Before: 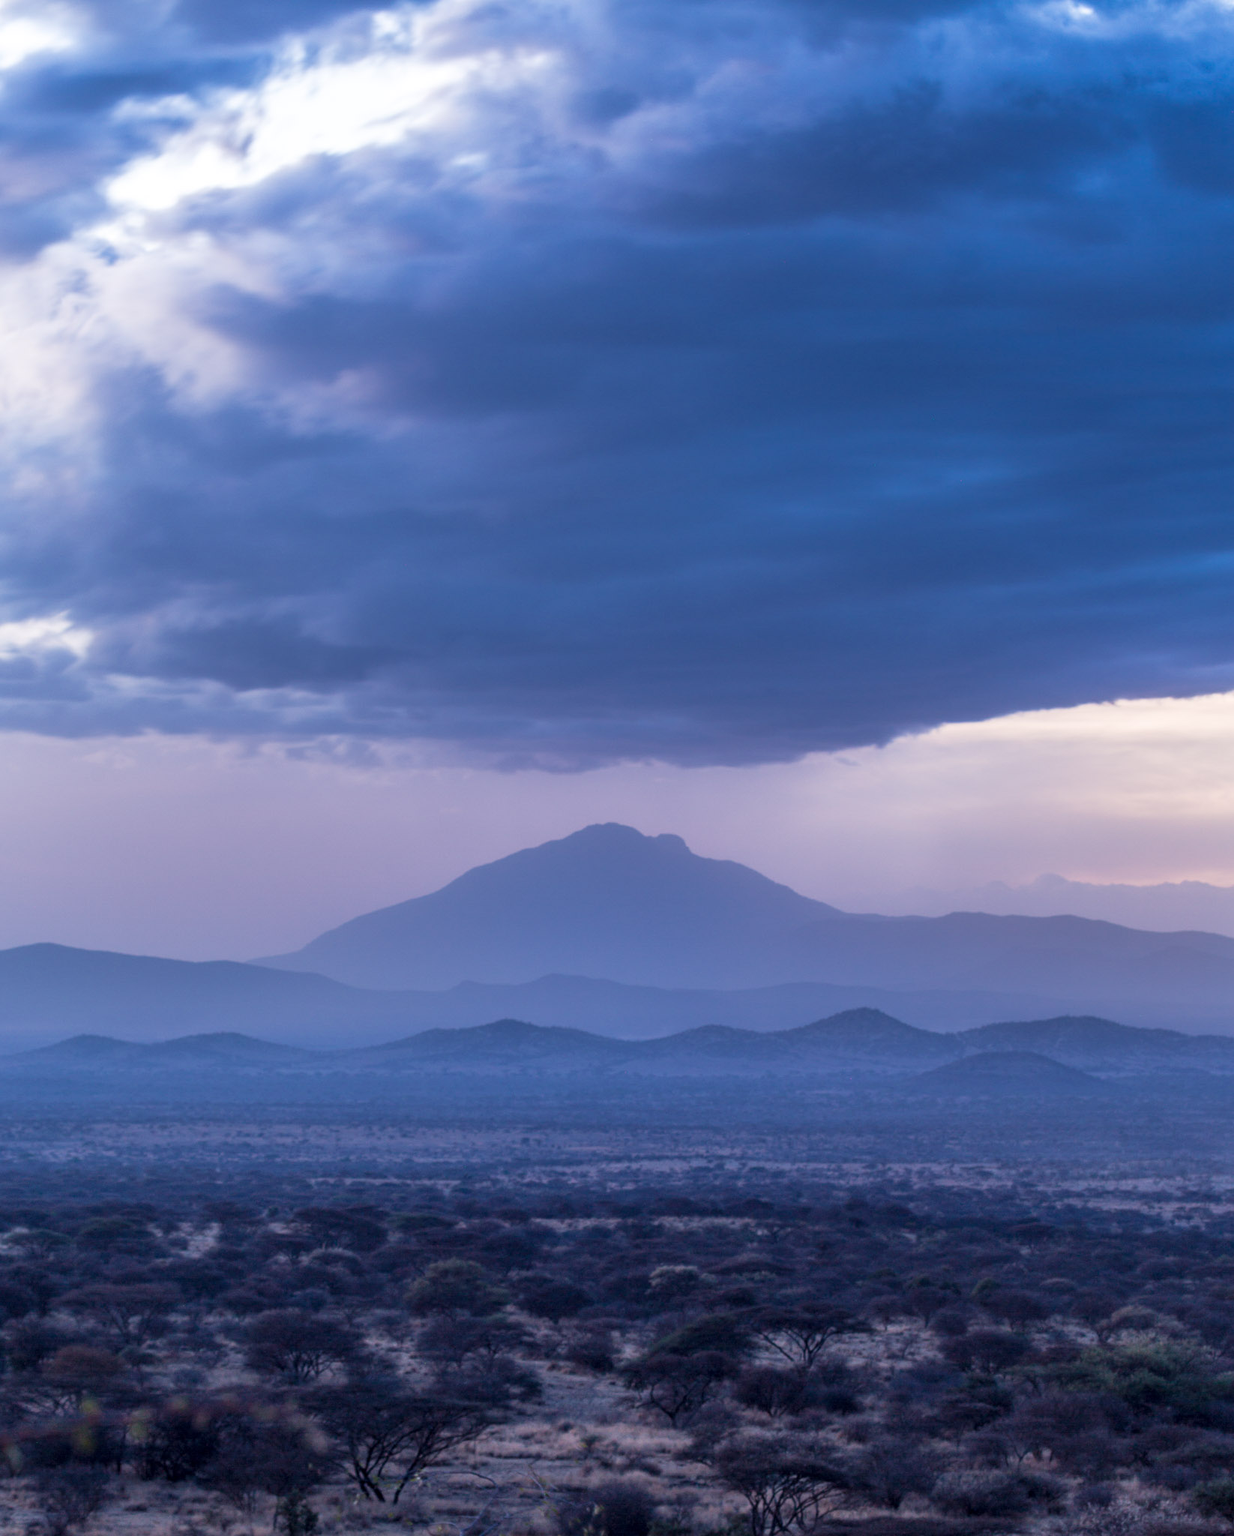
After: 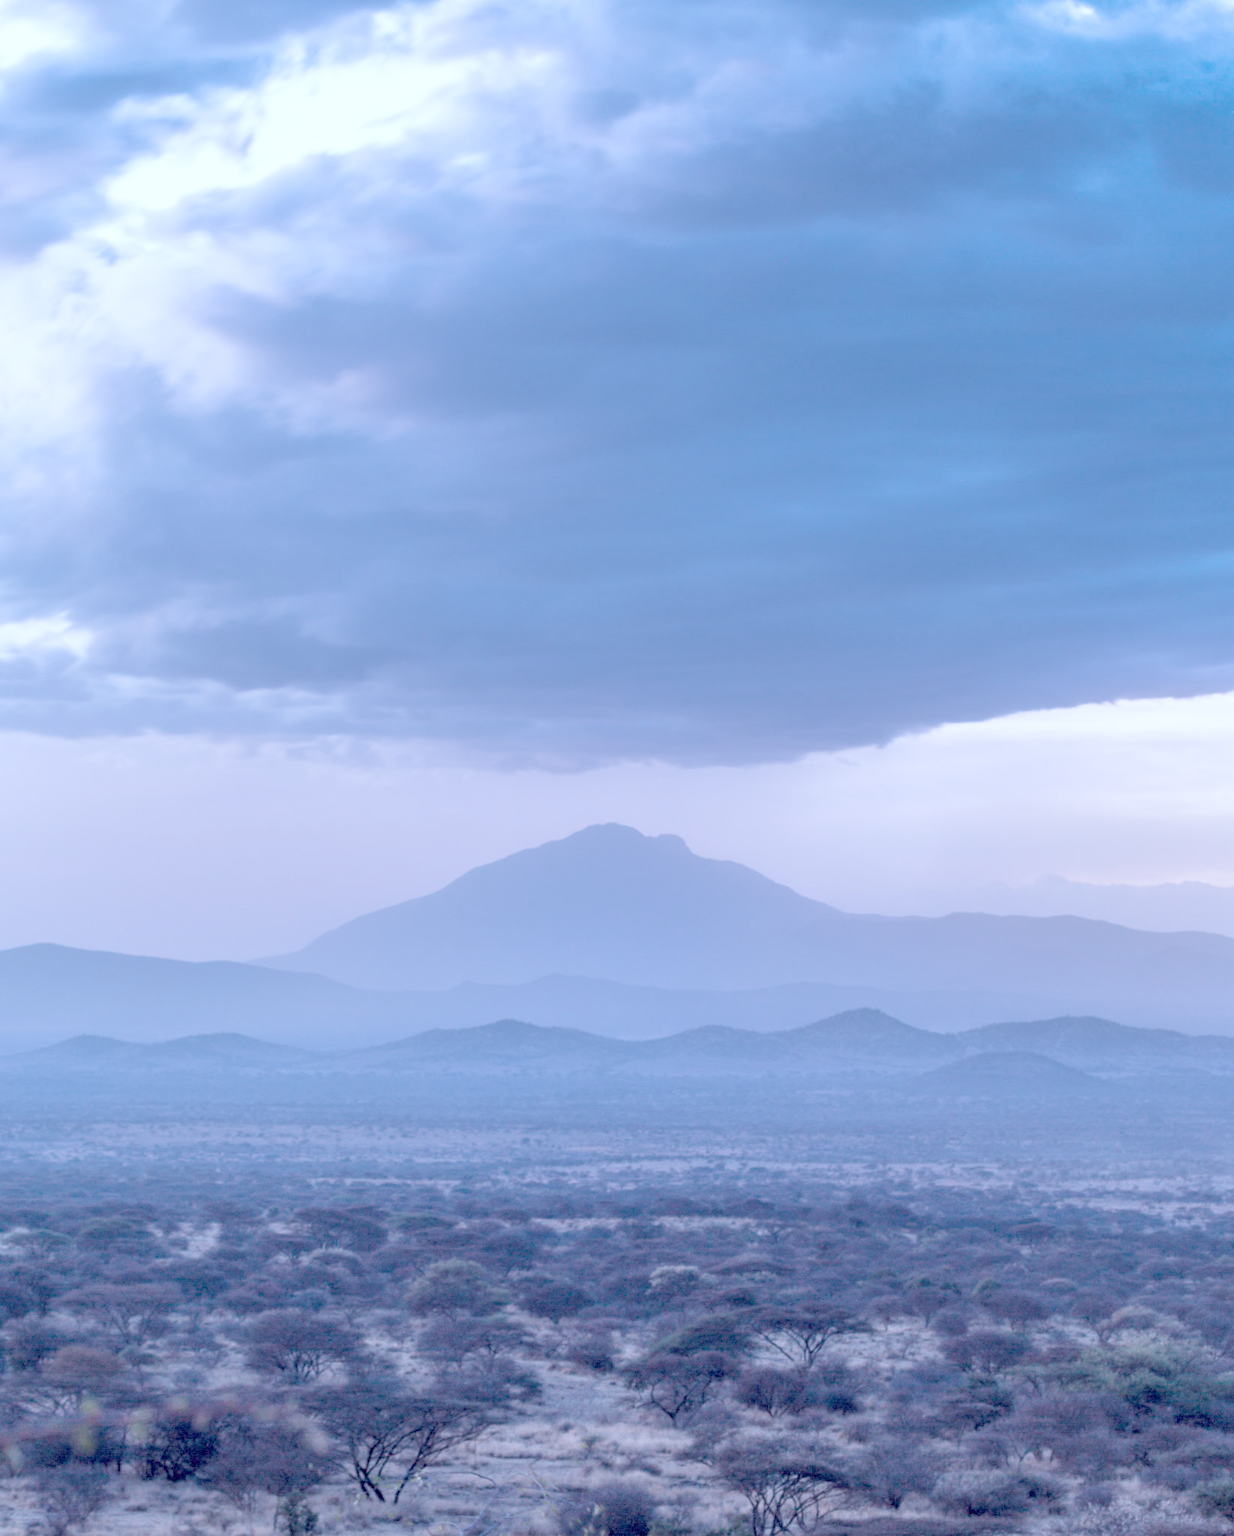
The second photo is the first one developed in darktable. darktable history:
highlight reconstruction: method clip highlights, iterations 1, diameter of reconstruction 64 px
color calibration: illuminant as shot in camera, x 0.369, y 0.376, temperature 4328.46 K, gamut compression 3
